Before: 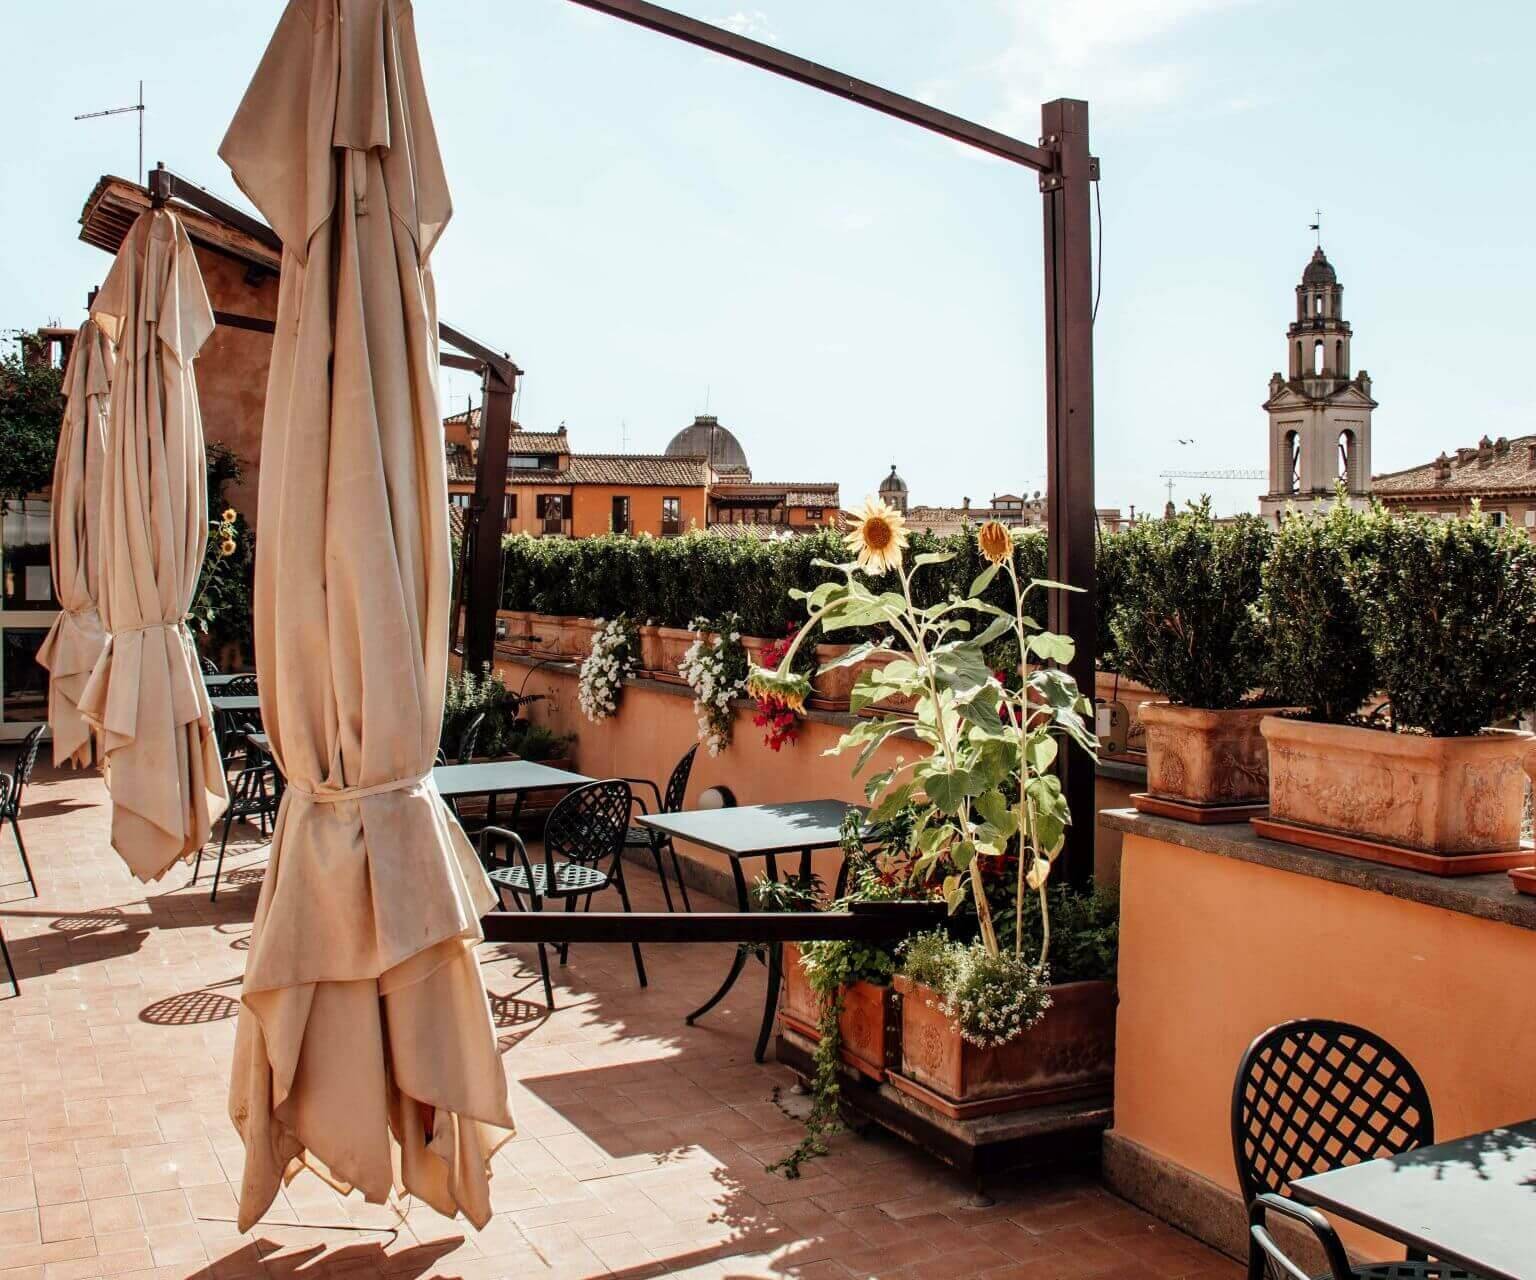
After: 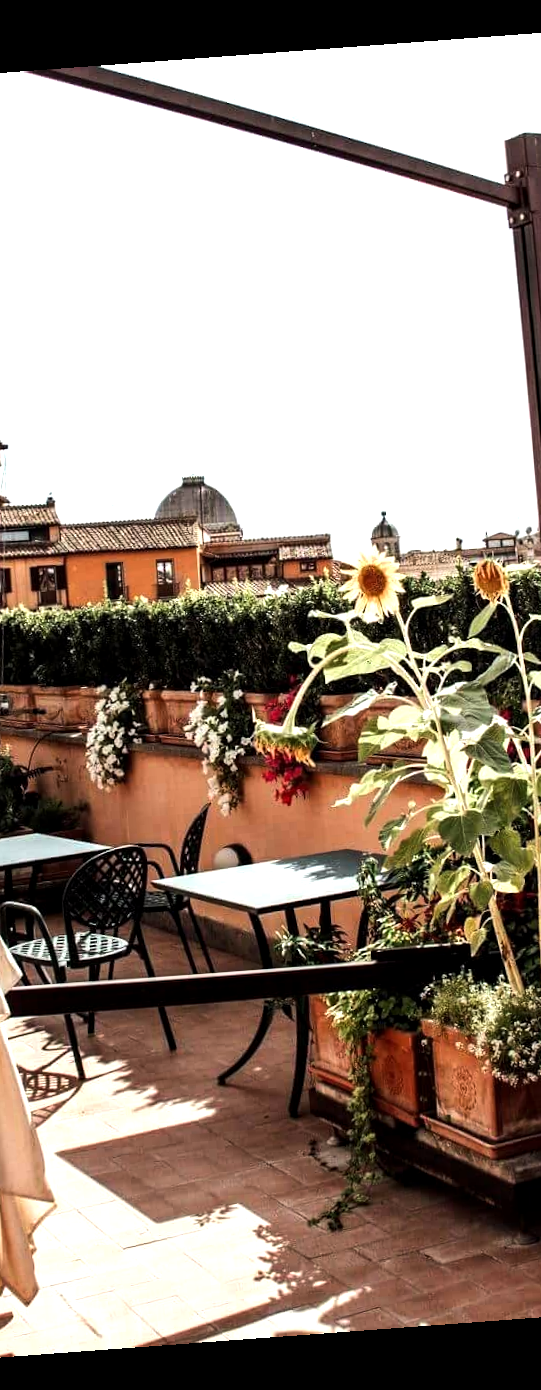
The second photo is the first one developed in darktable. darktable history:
rotate and perspective: rotation -4.25°, automatic cropping off
local contrast: highlights 100%, shadows 100%, detail 120%, midtone range 0.2
crop: left 33.36%, right 33.36%
tone equalizer: -8 EV -0.75 EV, -7 EV -0.7 EV, -6 EV -0.6 EV, -5 EV -0.4 EV, -3 EV 0.4 EV, -2 EV 0.6 EV, -1 EV 0.7 EV, +0 EV 0.75 EV, edges refinement/feathering 500, mask exposure compensation -1.57 EV, preserve details no
